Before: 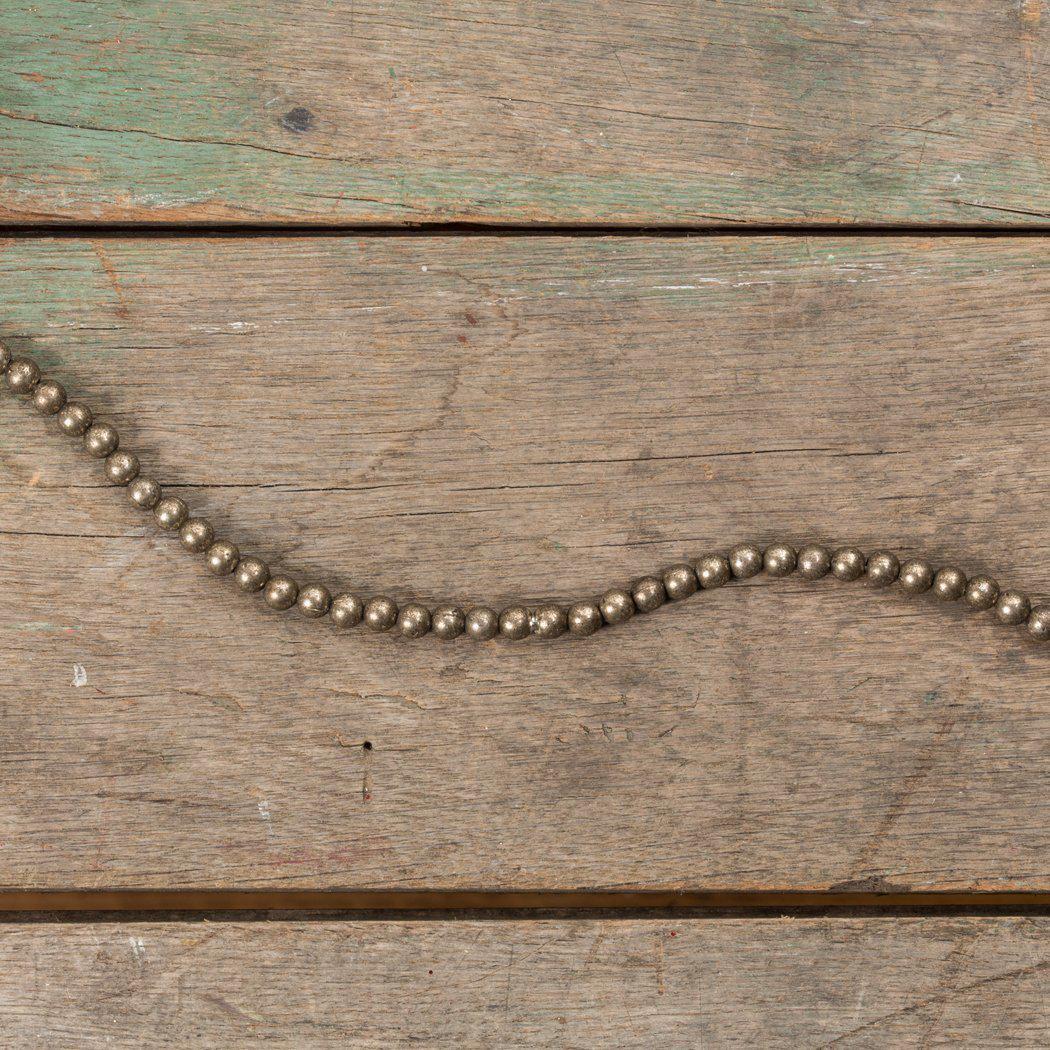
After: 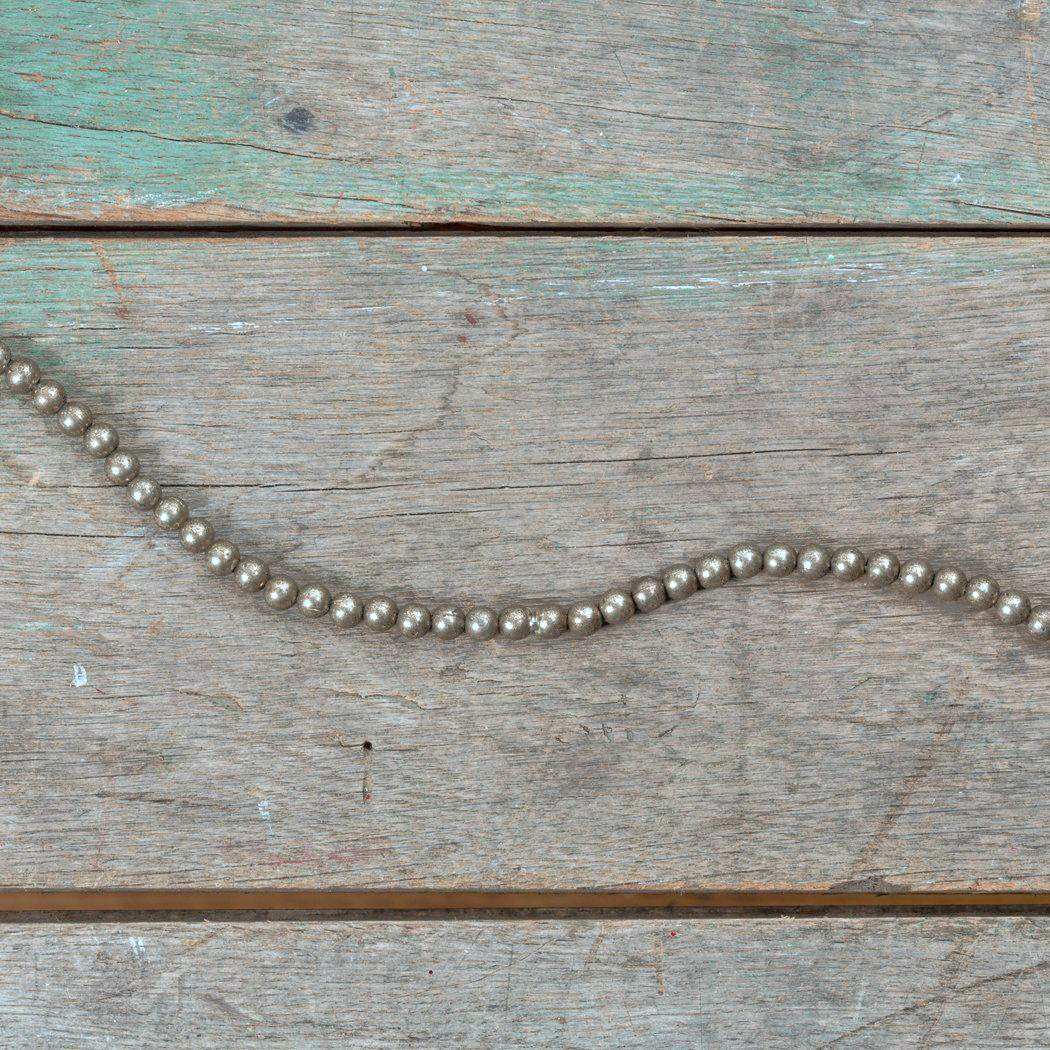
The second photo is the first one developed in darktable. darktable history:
exposure: exposure 0.172 EV, compensate highlight preservation false
tone equalizer: -7 EV 0.152 EV, -6 EV 0.585 EV, -5 EV 1.14 EV, -4 EV 1.33 EV, -3 EV 1.15 EV, -2 EV 0.6 EV, -1 EV 0.168 EV
color correction: highlights a* -10.4, highlights b* -19.4
